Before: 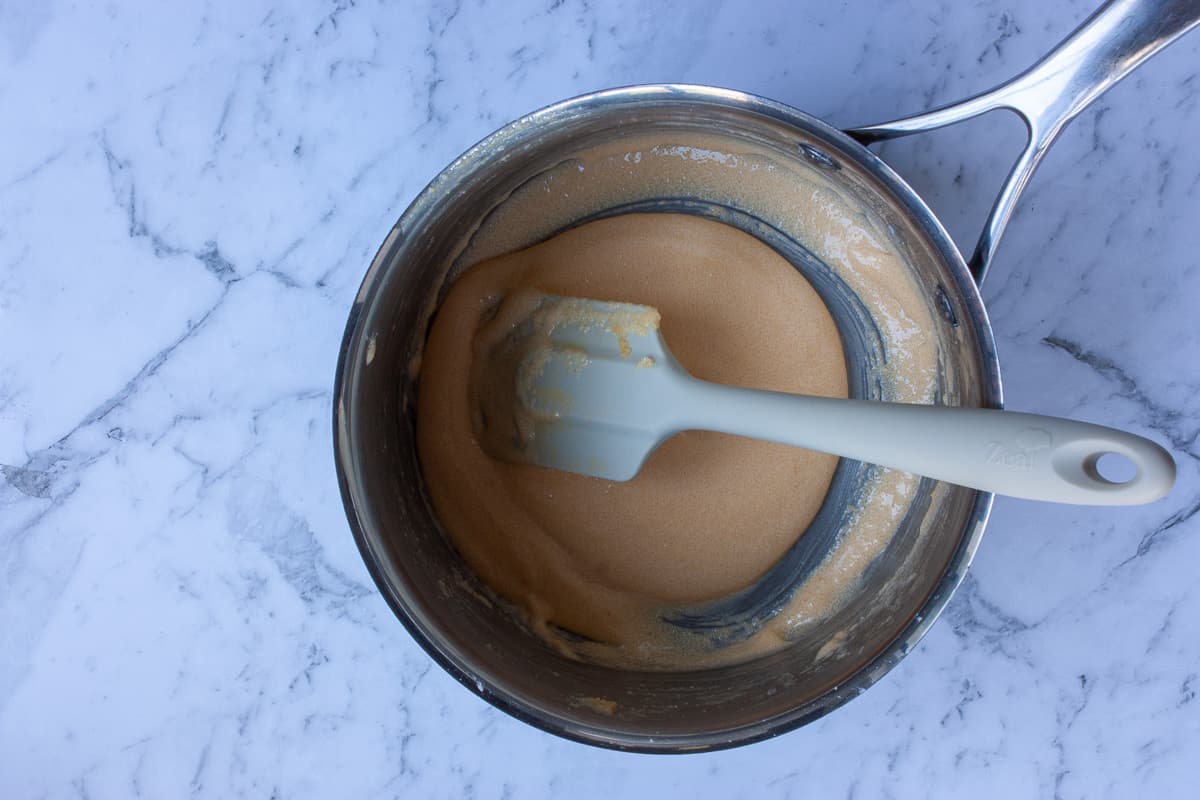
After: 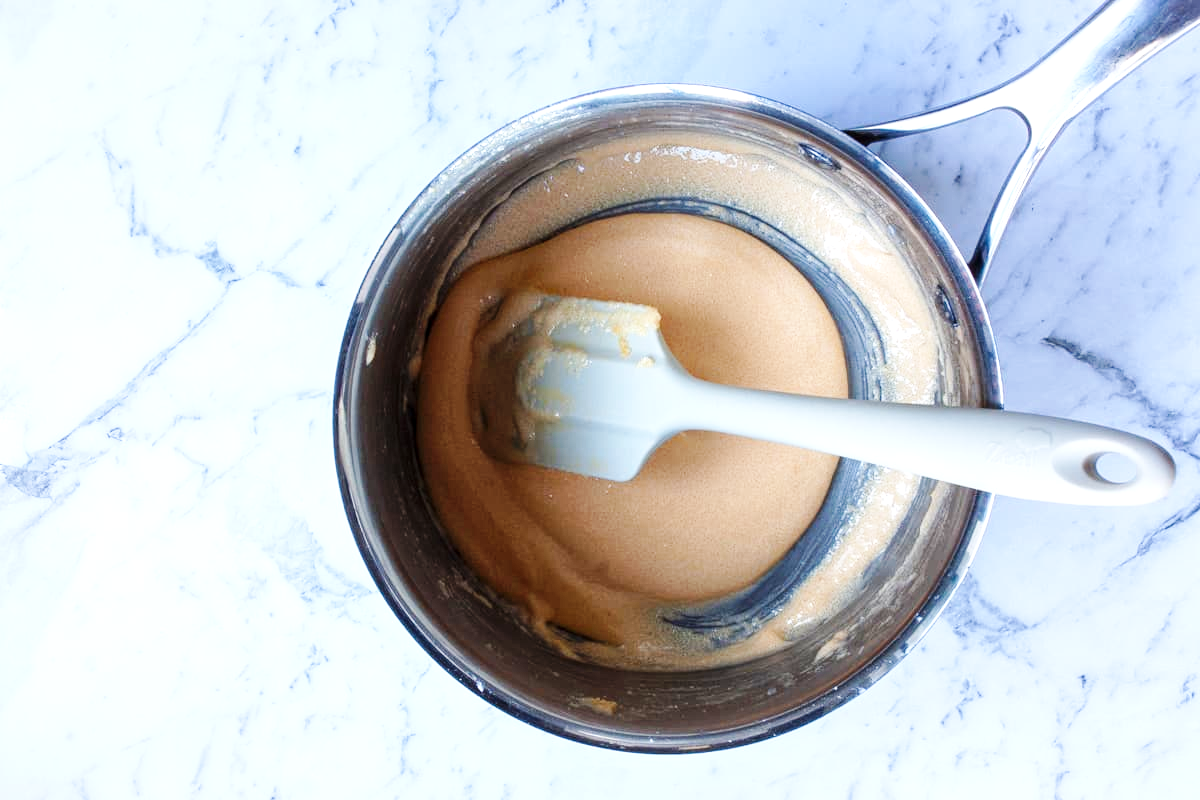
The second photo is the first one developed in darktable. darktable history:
exposure: black level correction 0, exposure 0.891 EV, compensate highlight preservation false
local contrast: highlights 103%, shadows 100%, detail 119%, midtone range 0.2
base curve: curves: ch0 [(0, 0) (0.032, 0.025) (0.121, 0.166) (0.206, 0.329) (0.605, 0.79) (1, 1)], preserve colors none
